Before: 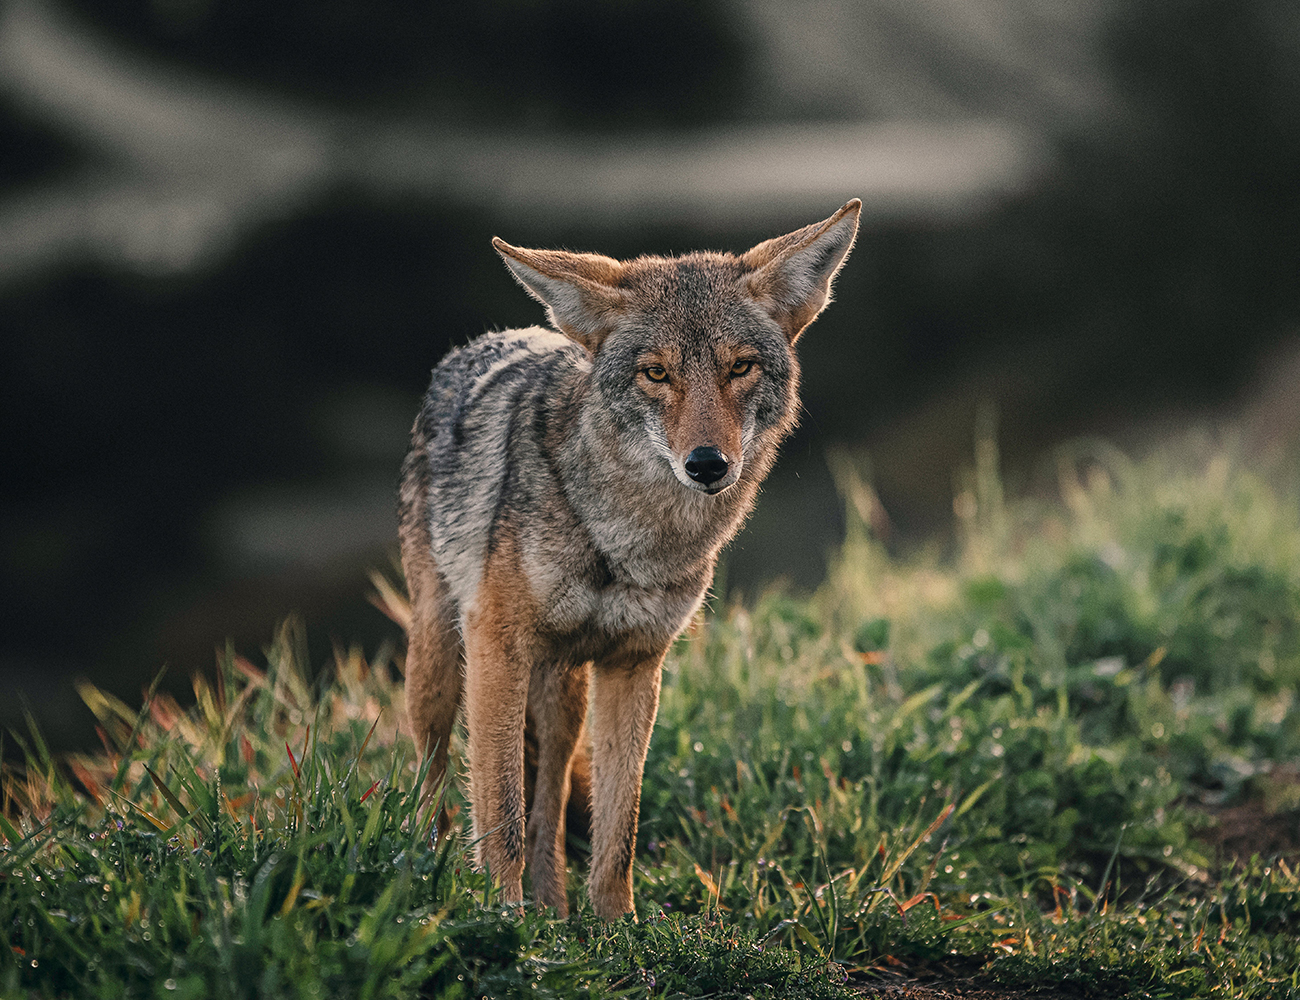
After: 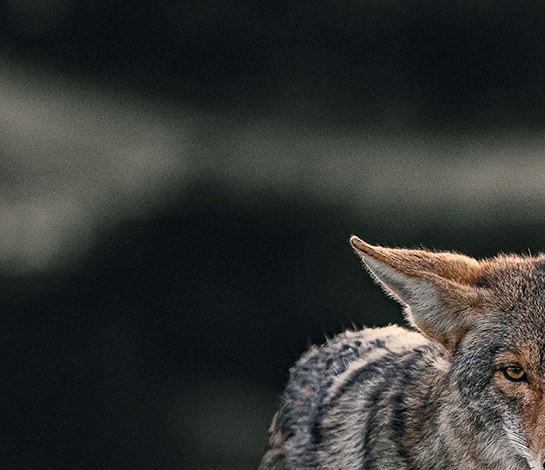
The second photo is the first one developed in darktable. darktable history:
haze removal: compatibility mode true, adaptive false
tone equalizer: edges refinement/feathering 500, mask exposure compensation -1.57 EV, preserve details no
crop and rotate: left 10.935%, top 0.11%, right 47.074%, bottom 52.853%
local contrast: mode bilateral grid, contrast 21, coarseness 50, detail 119%, midtone range 0.2
